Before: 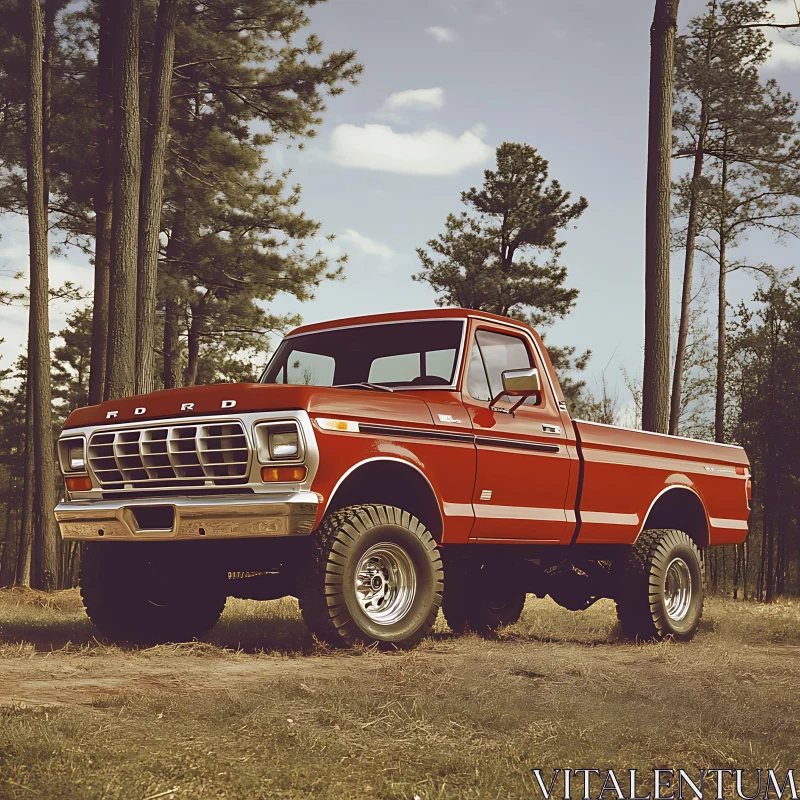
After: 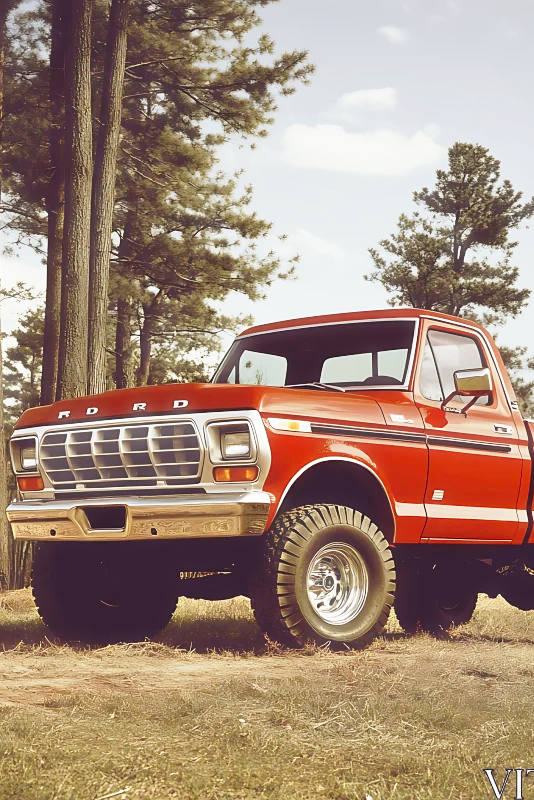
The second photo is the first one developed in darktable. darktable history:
crop and rotate: left 6.2%, right 26.956%
exposure: compensate exposure bias true, compensate highlight preservation false
haze removal: strength -0.091, compatibility mode true, adaptive false
base curve: curves: ch0 [(0, 0) (0.028, 0.03) (0.121, 0.232) (0.46, 0.748) (0.859, 0.968) (1, 1)], preserve colors none
